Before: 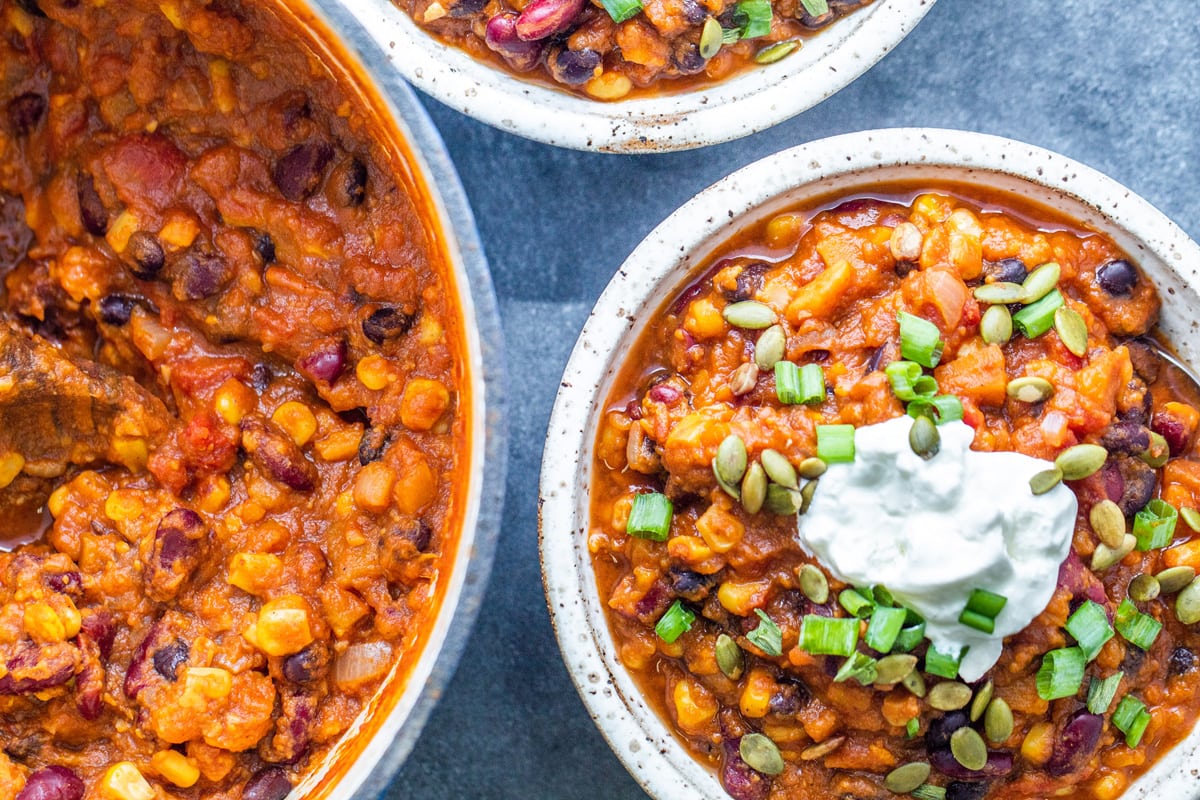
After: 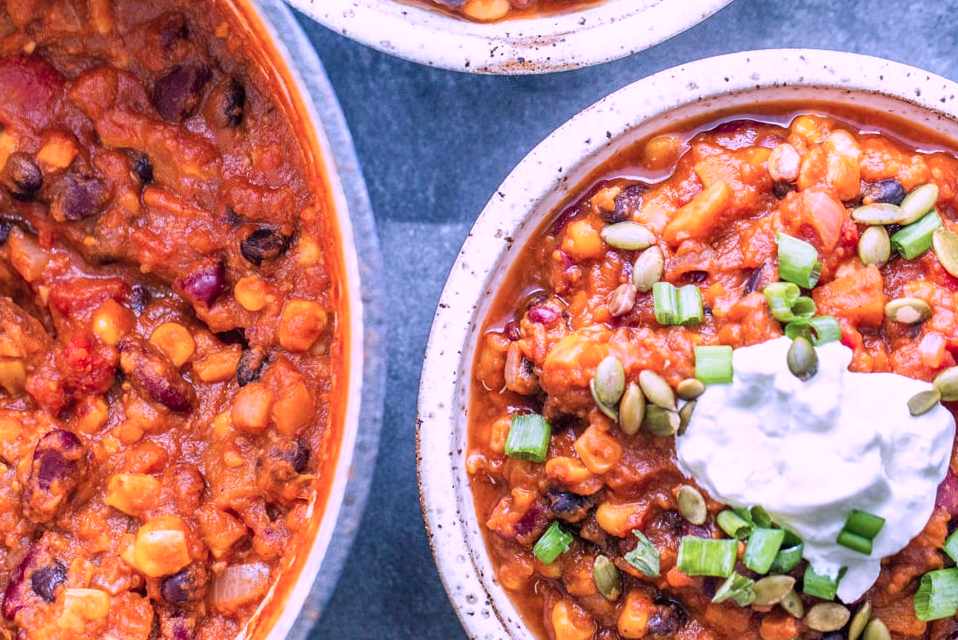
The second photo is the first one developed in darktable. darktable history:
color correction: highlights a* 15.35, highlights b* -20.64
crop and rotate: left 10.185%, top 9.937%, right 9.97%, bottom 10.029%
